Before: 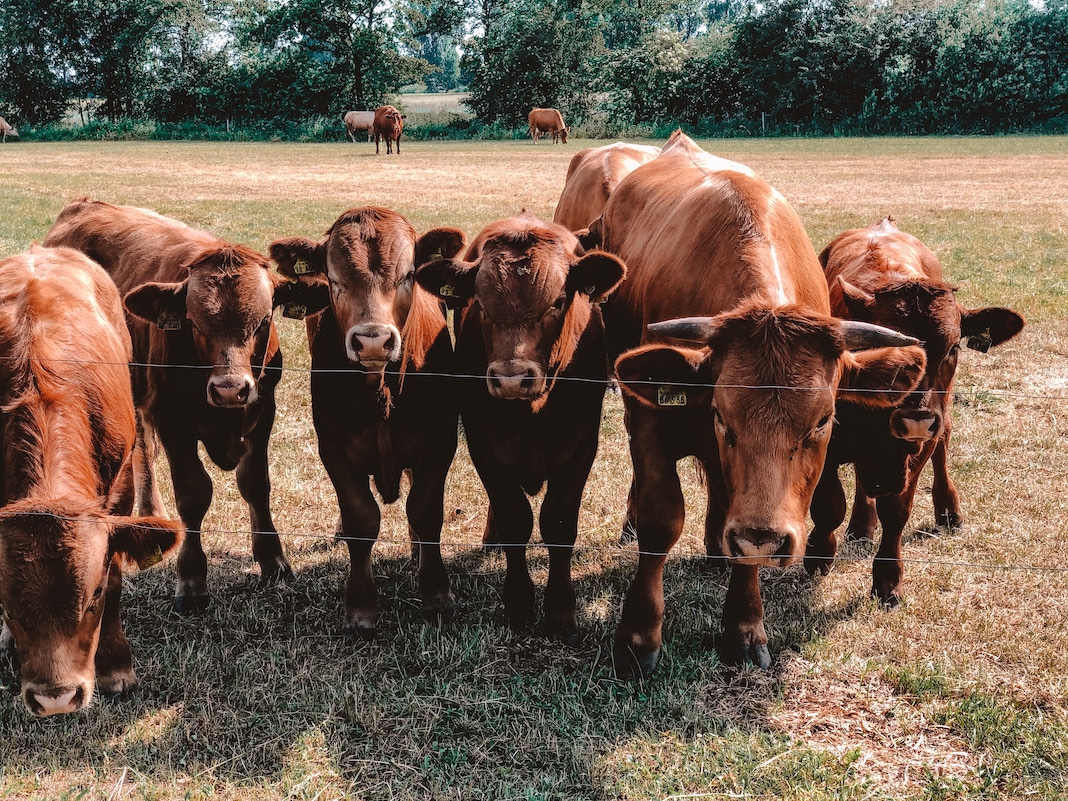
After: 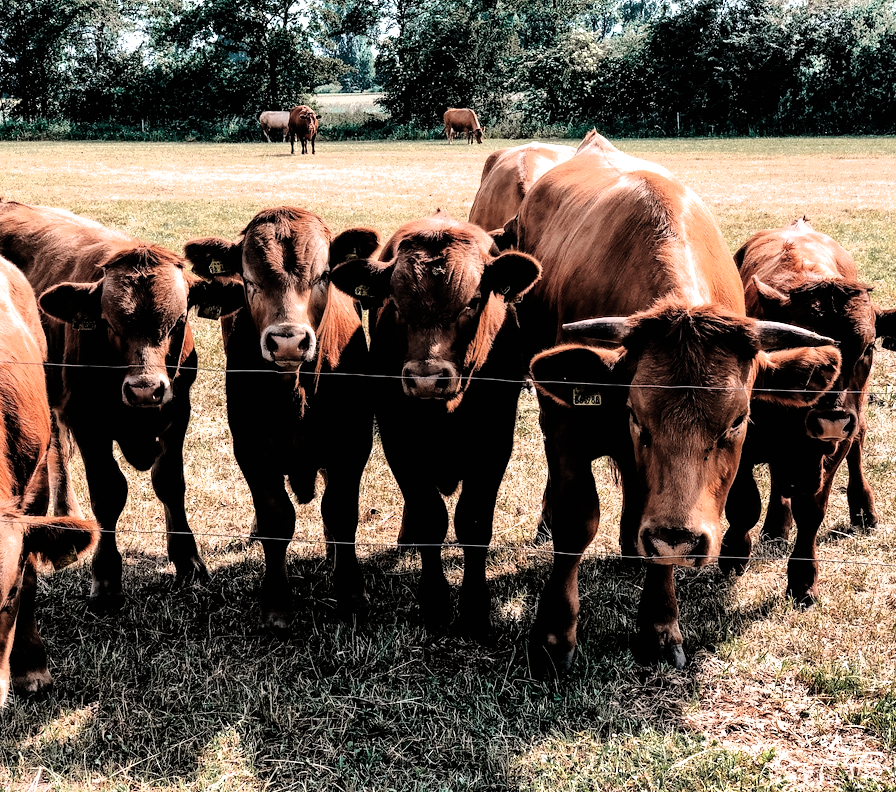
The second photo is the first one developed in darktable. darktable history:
filmic rgb: black relative exposure -8.2 EV, white relative exposure 2.2 EV, threshold 3 EV, hardness 7.11, latitude 85.74%, contrast 1.696, highlights saturation mix -4%, shadows ↔ highlights balance -2.69%, color science v5 (2021), contrast in shadows safe, contrast in highlights safe, enable highlight reconstruction true
crop: left 8.026%, right 7.374%
